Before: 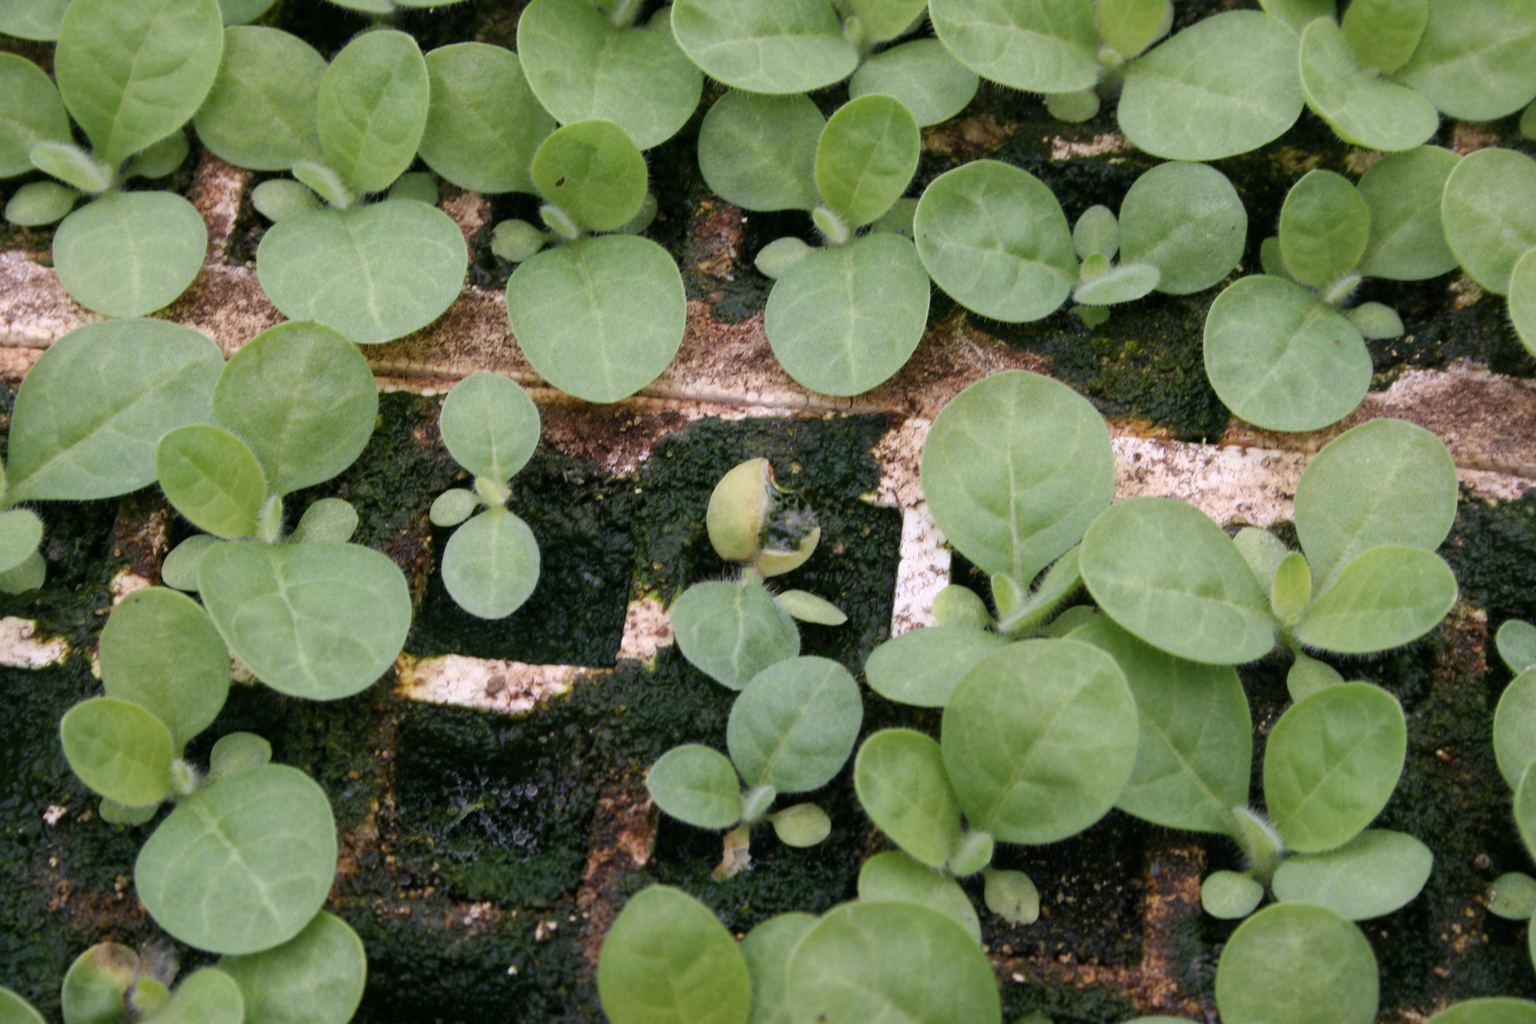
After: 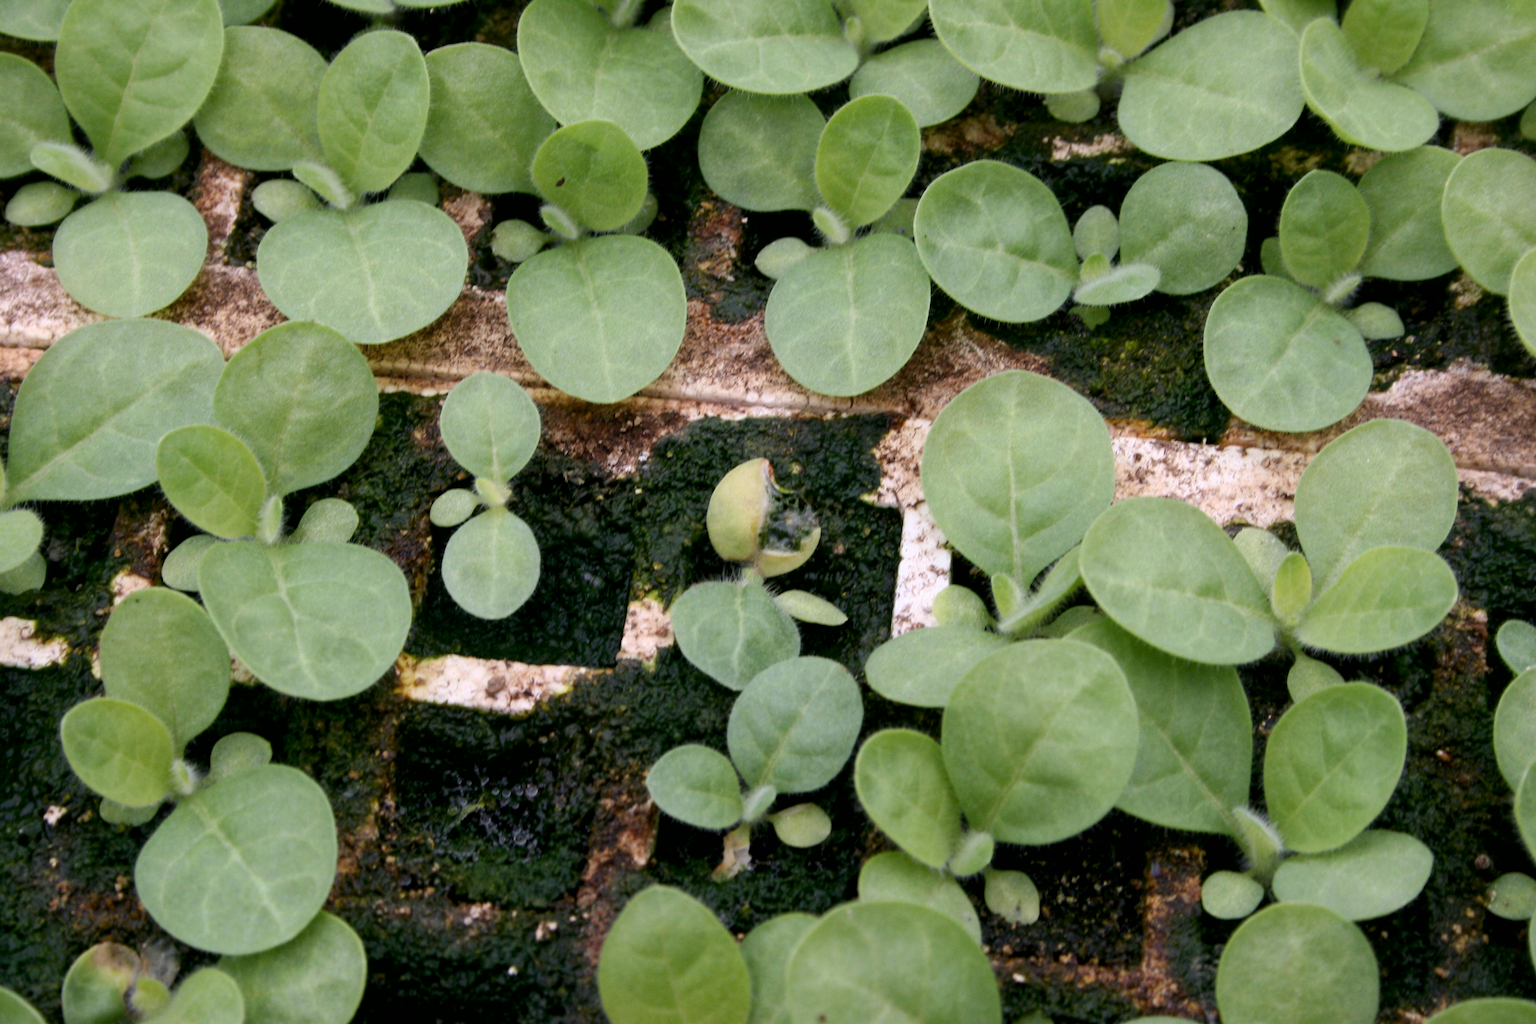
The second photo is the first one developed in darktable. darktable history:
exposure: black level correction 0.005, exposure 0.014 EV, compensate highlight preservation false
tone curve: curves: ch0 [(0, 0) (0.08, 0.069) (0.4, 0.391) (0.6, 0.609) (0.92, 0.93) (1, 1)], color space Lab, independent channels, preserve colors none
